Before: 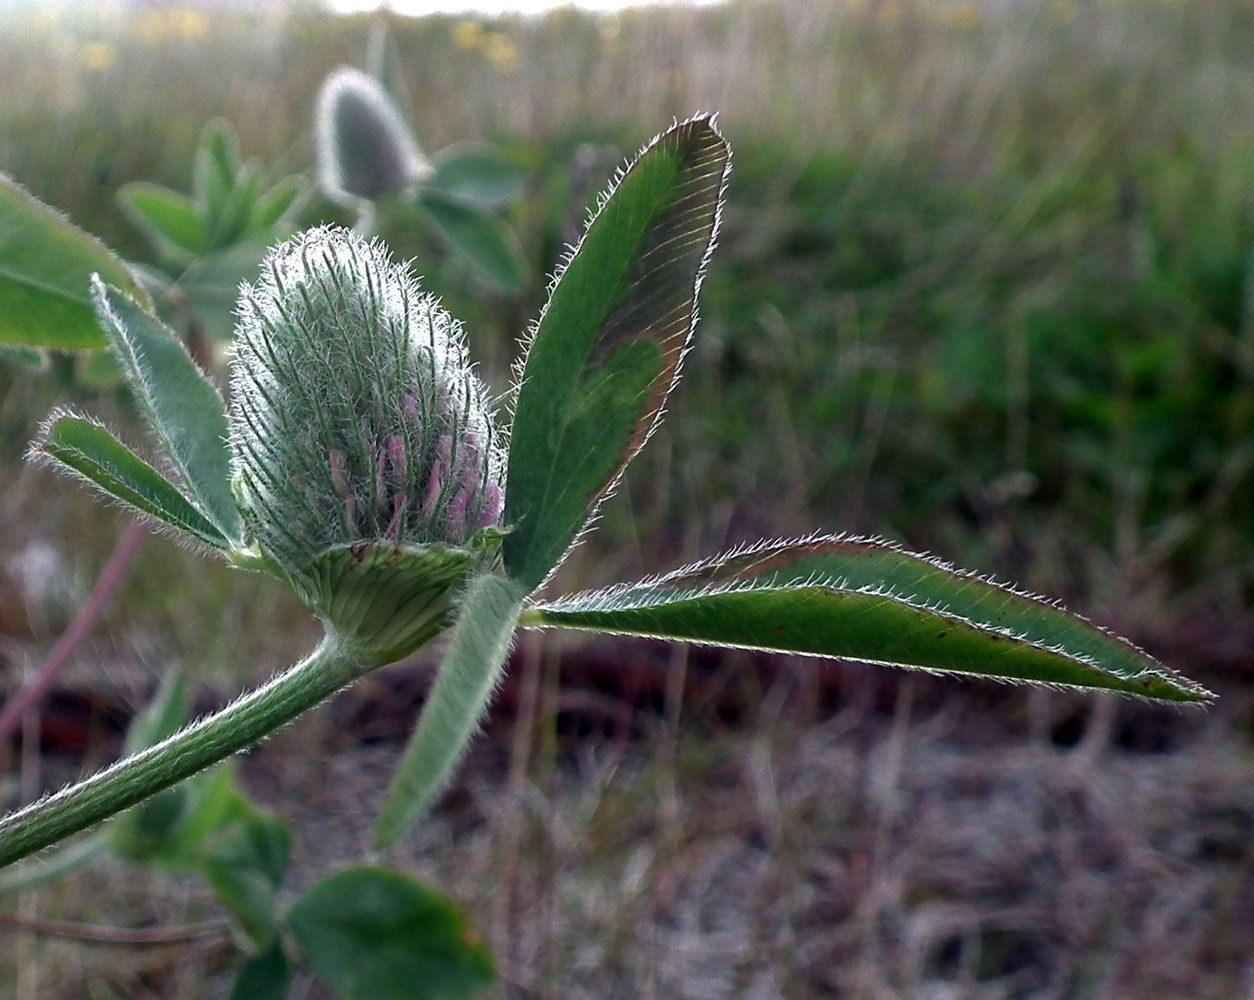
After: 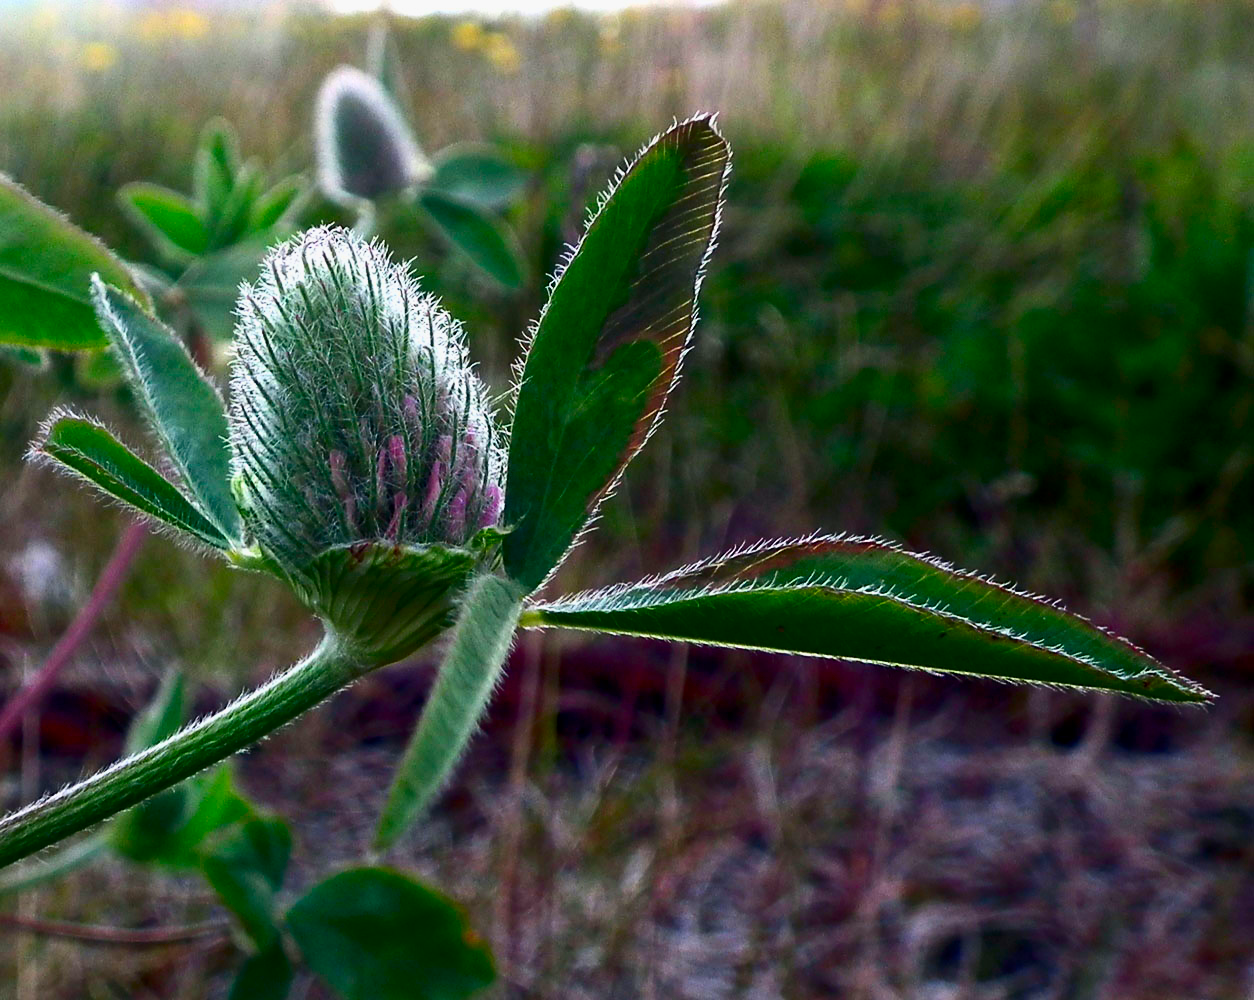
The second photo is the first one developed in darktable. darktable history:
exposure: black level correction 0.001, exposure -0.2 EV, compensate highlight preservation false
contrast brightness saturation: contrast 0.26, brightness 0.02, saturation 0.87
